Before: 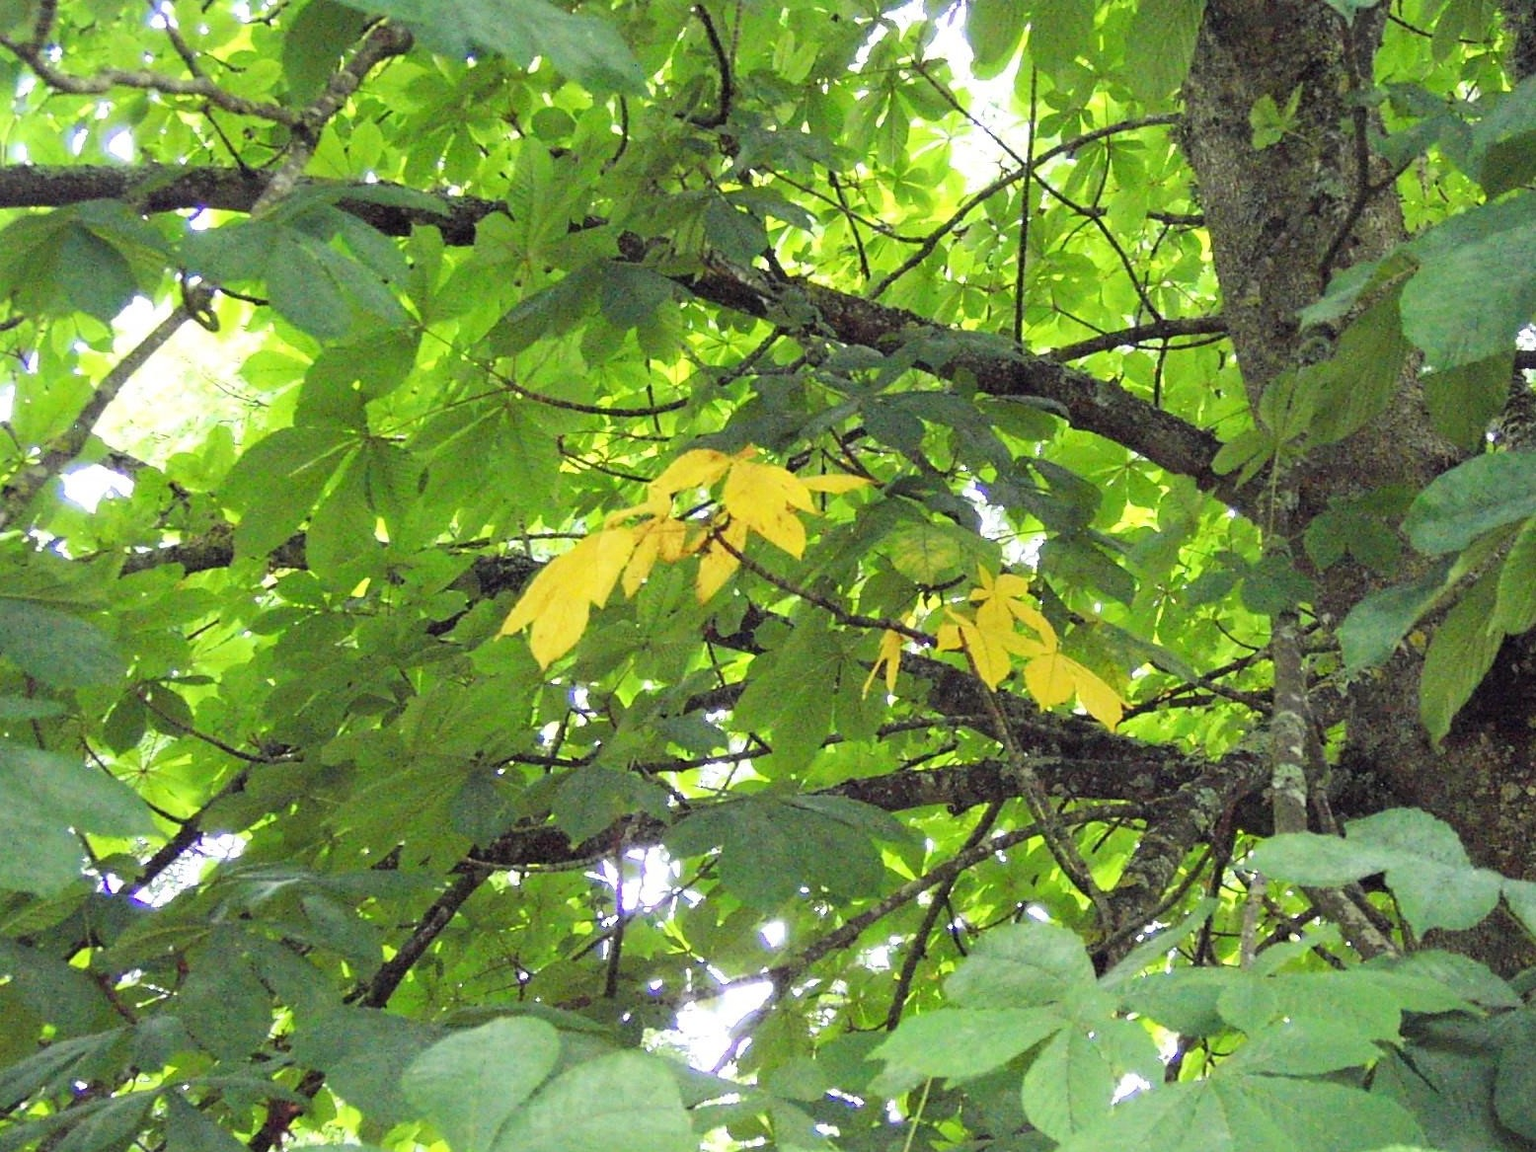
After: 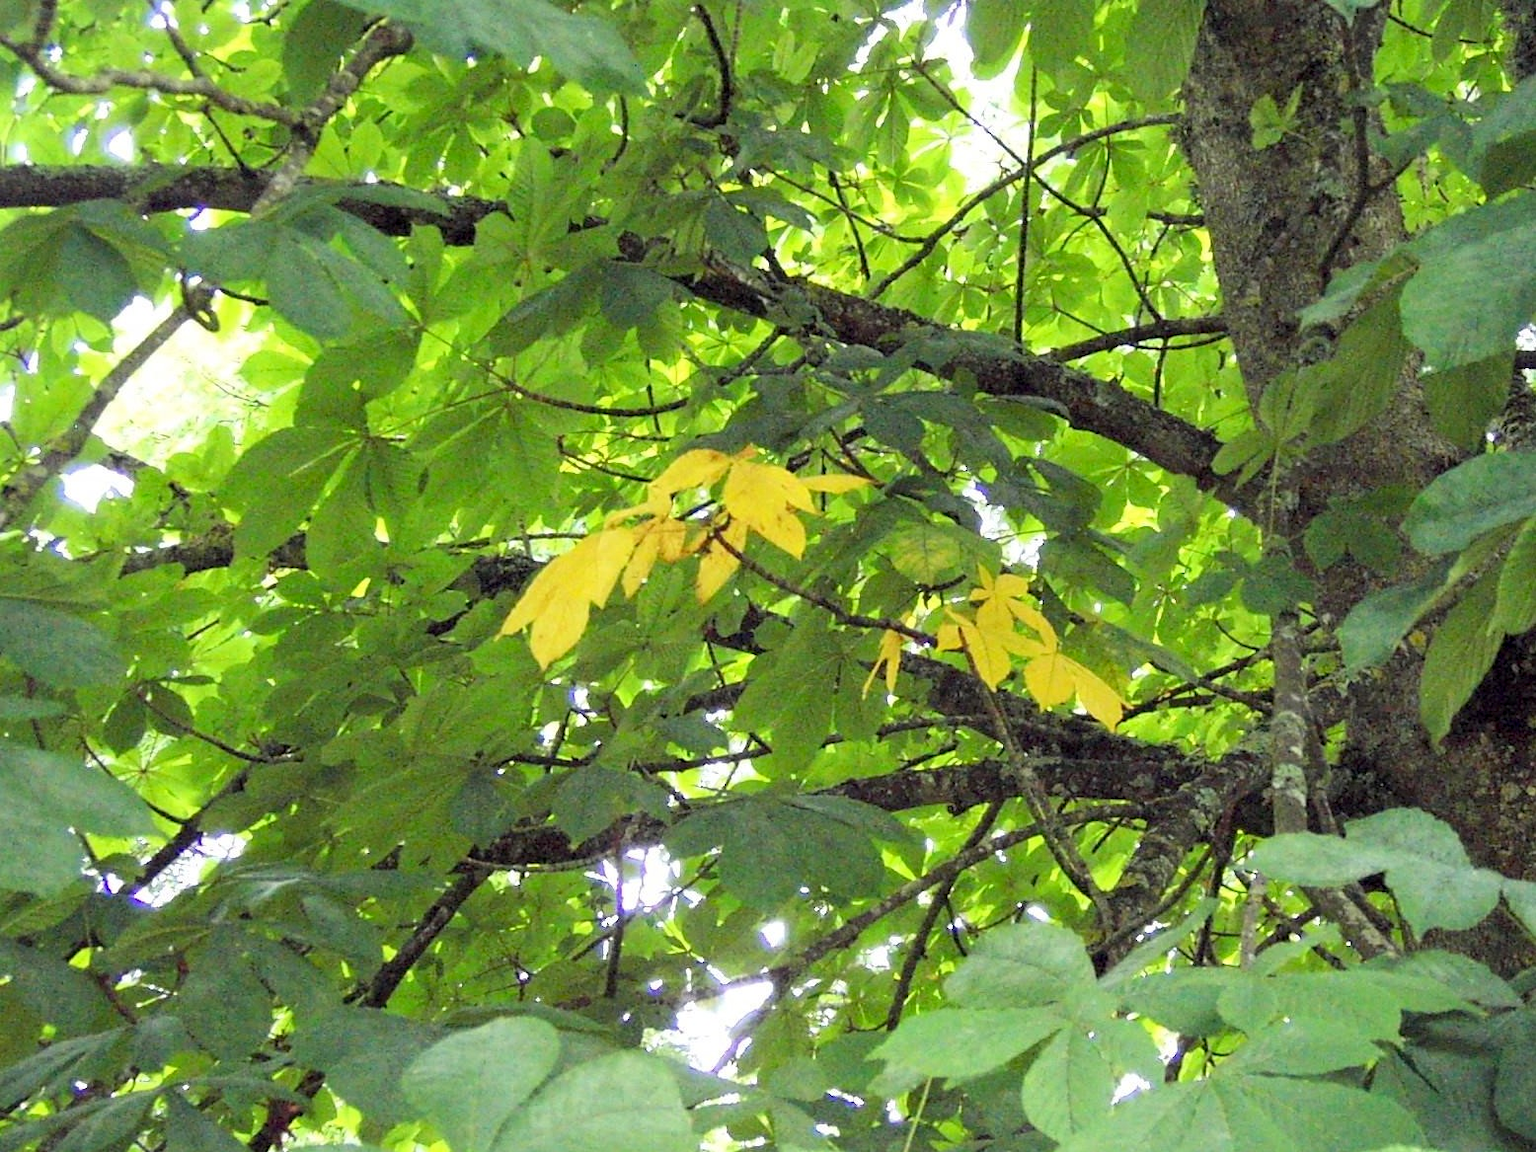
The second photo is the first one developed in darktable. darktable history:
exposure: black level correction 0.005, exposure 0.003 EV, compensate highlight preservation false
